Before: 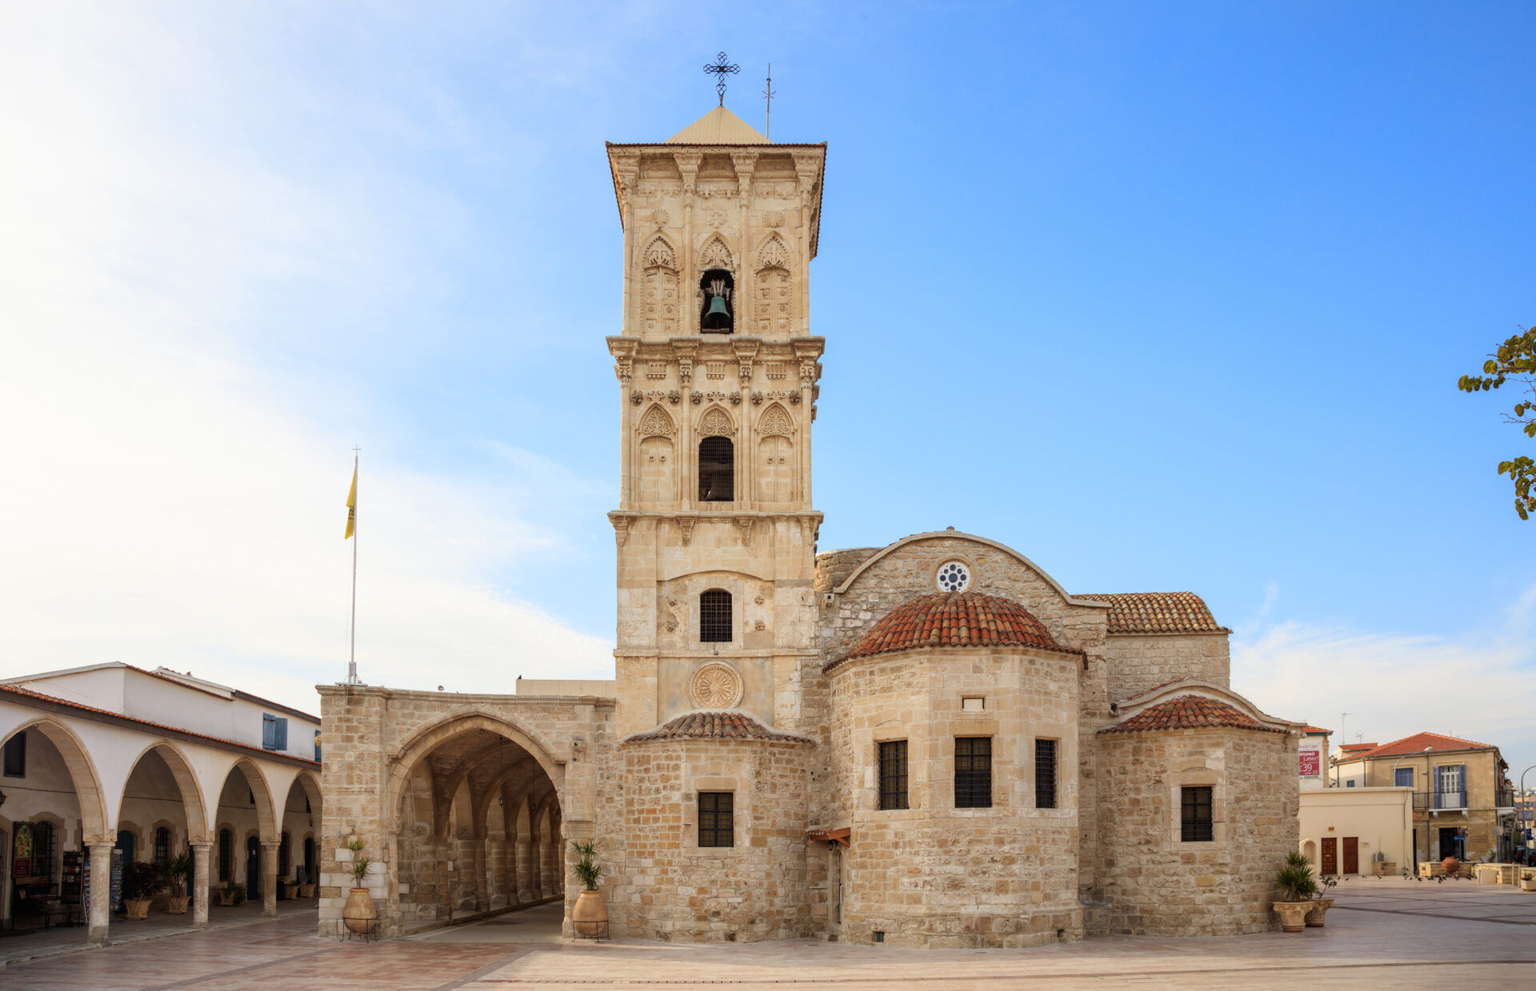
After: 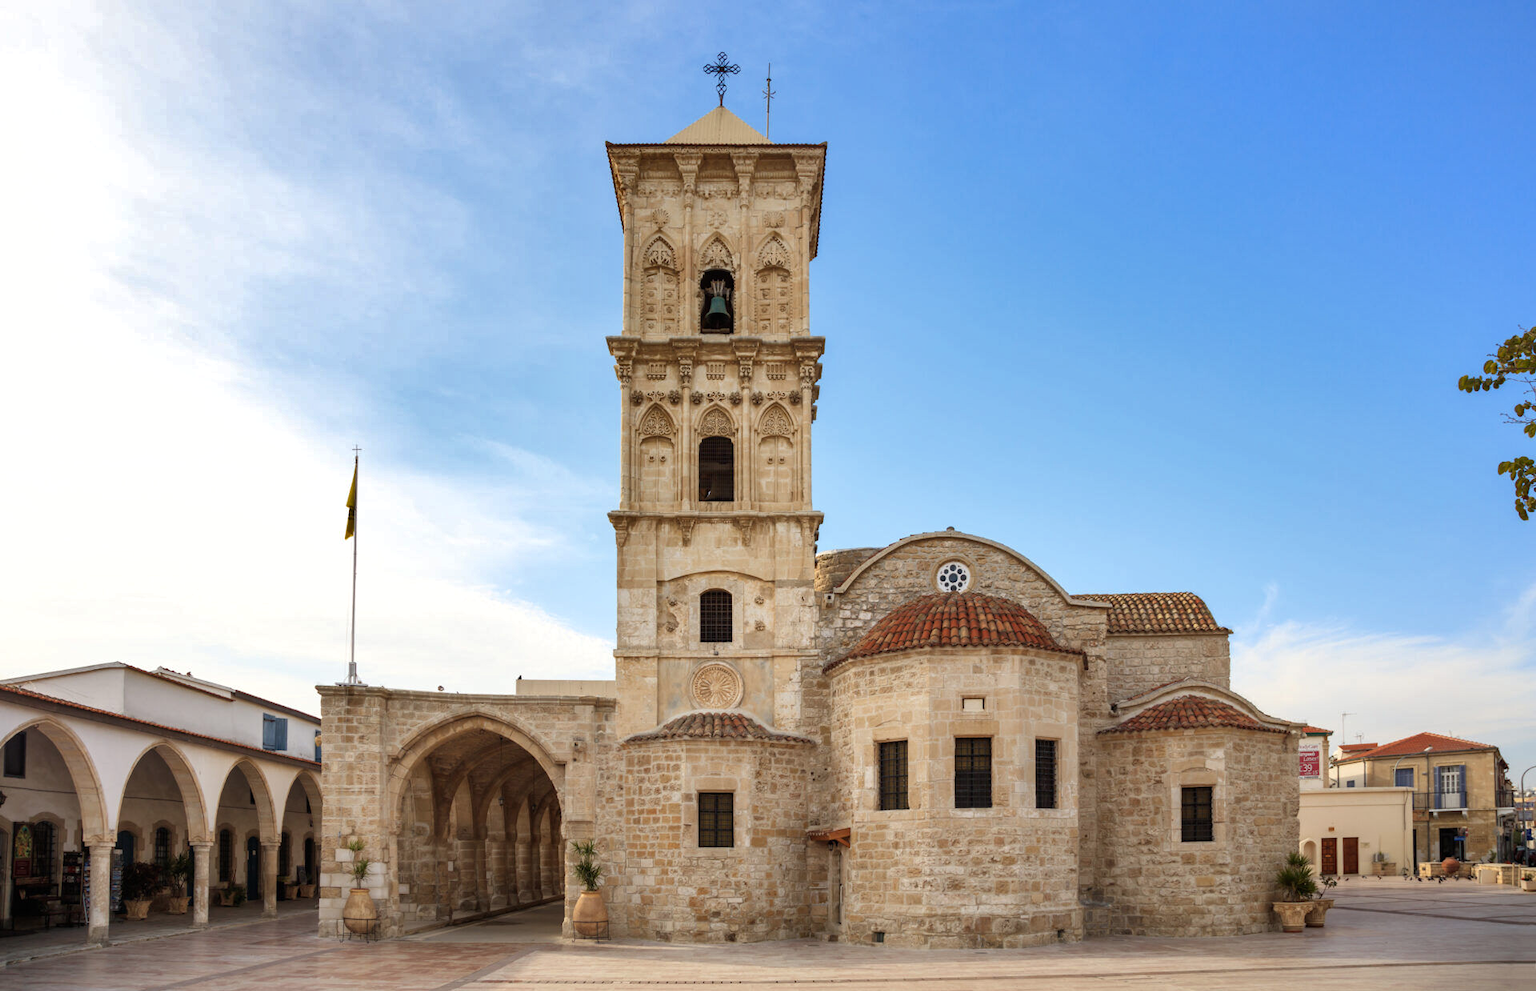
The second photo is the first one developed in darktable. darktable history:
shadows and highlights: radius 171.16, shadows 27, white point adjustment 3.13, highlights -67.95, soften with gaussian
contrast brightness saturation: saturation -0.05
